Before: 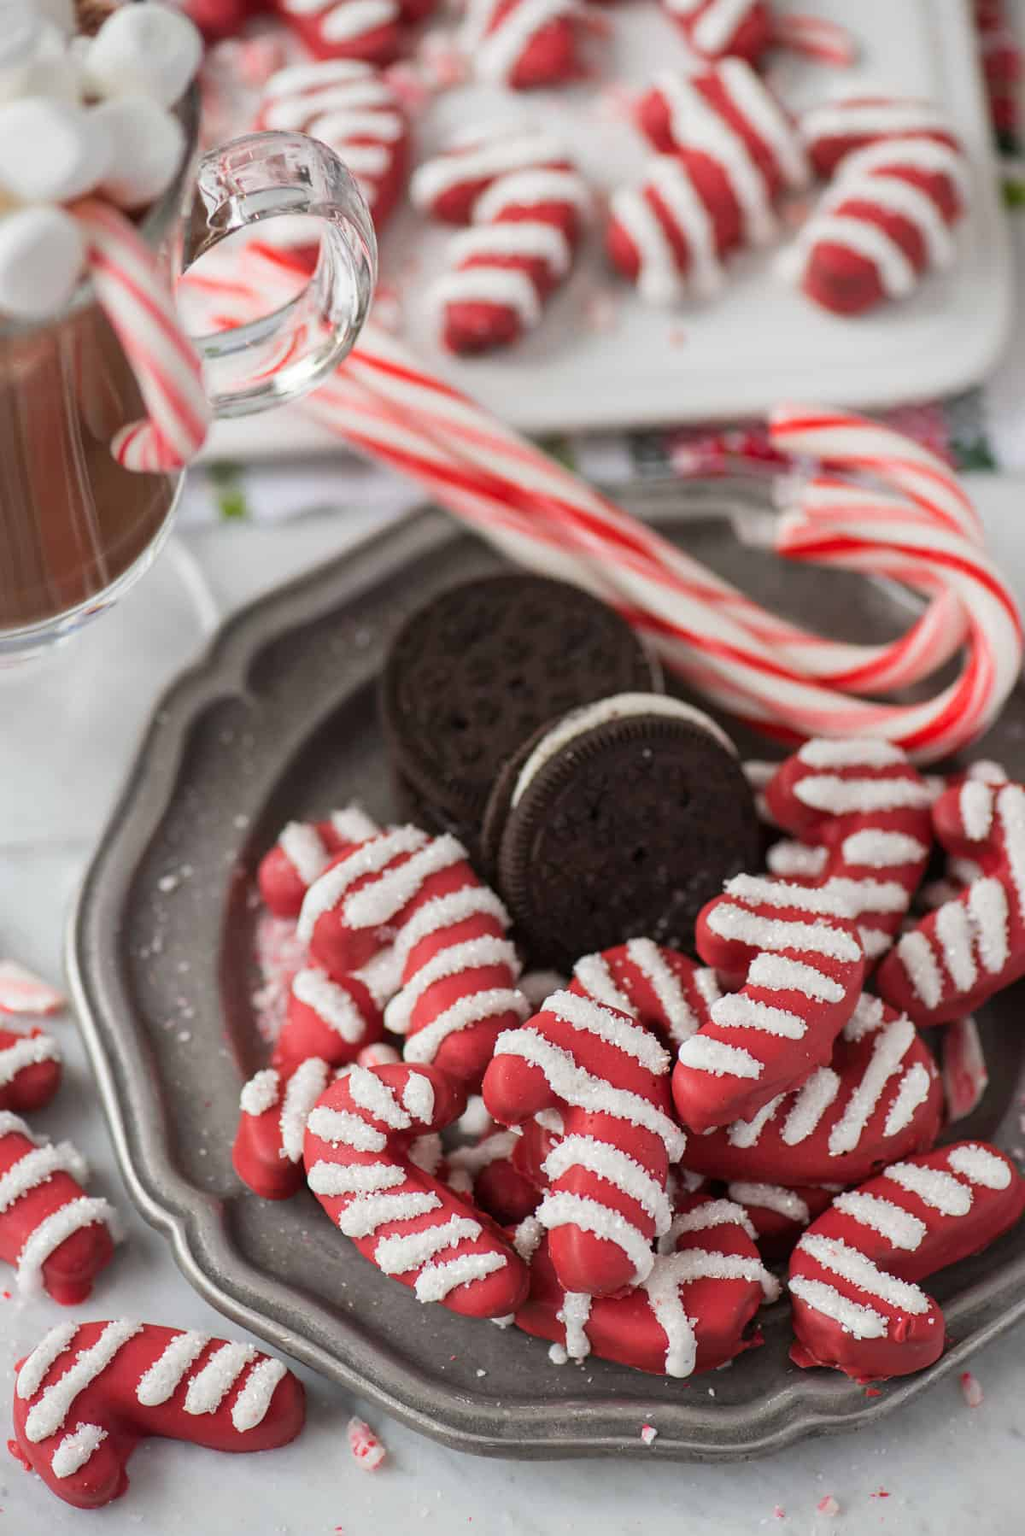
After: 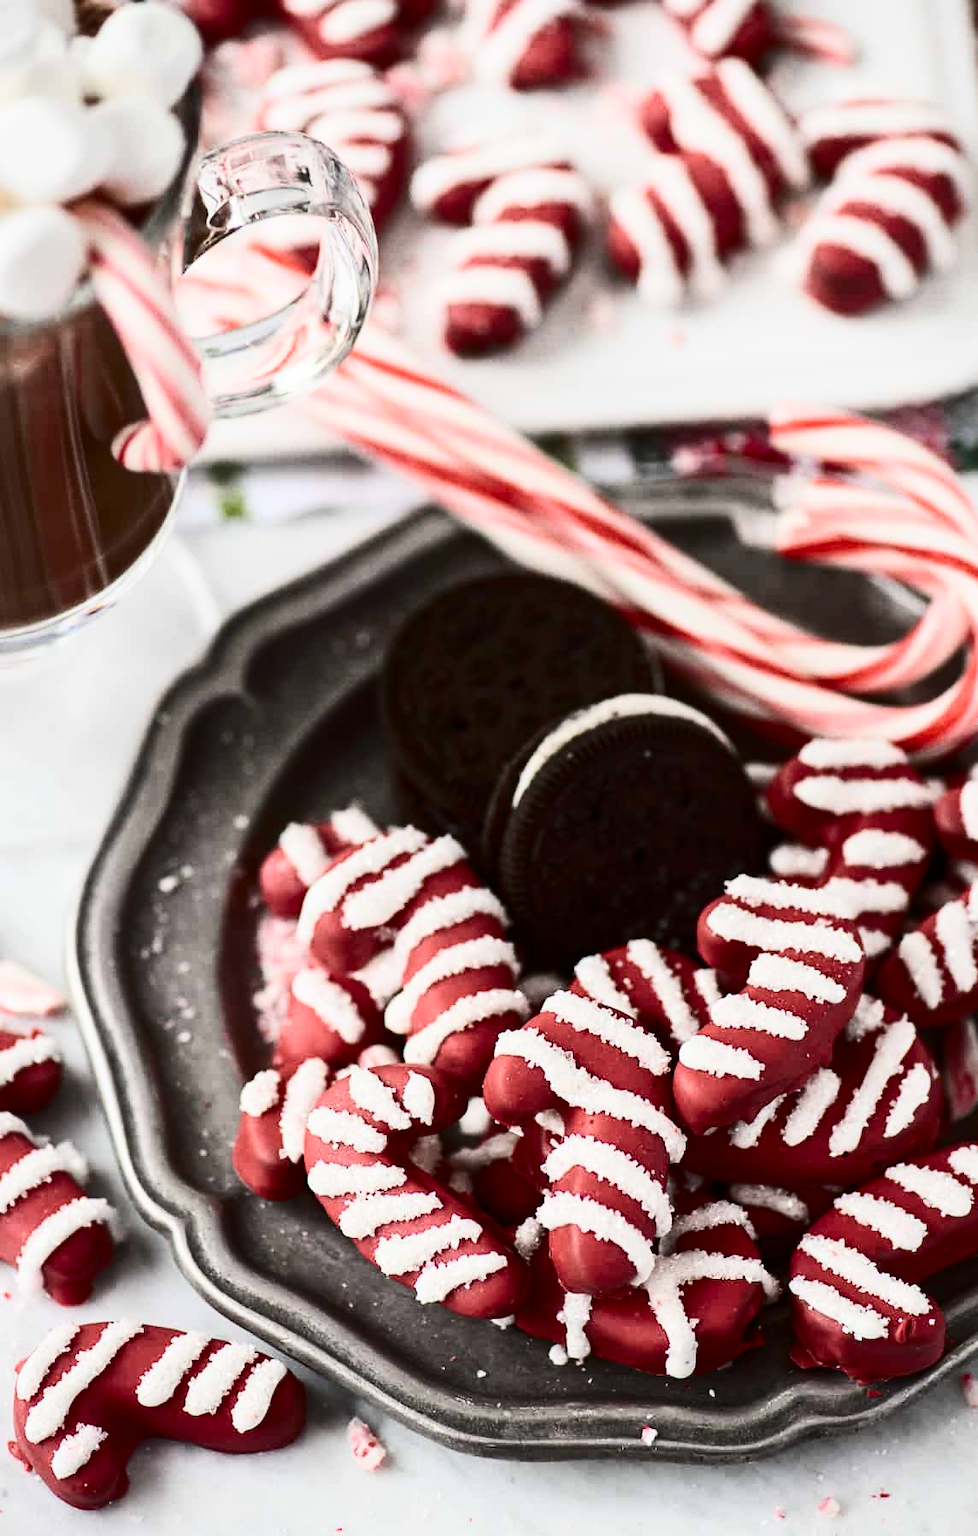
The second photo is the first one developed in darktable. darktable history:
crop: right 4.535%, bottom 0.019%
contrast brightness saturation: contrast 0.485, saturation -0.089
